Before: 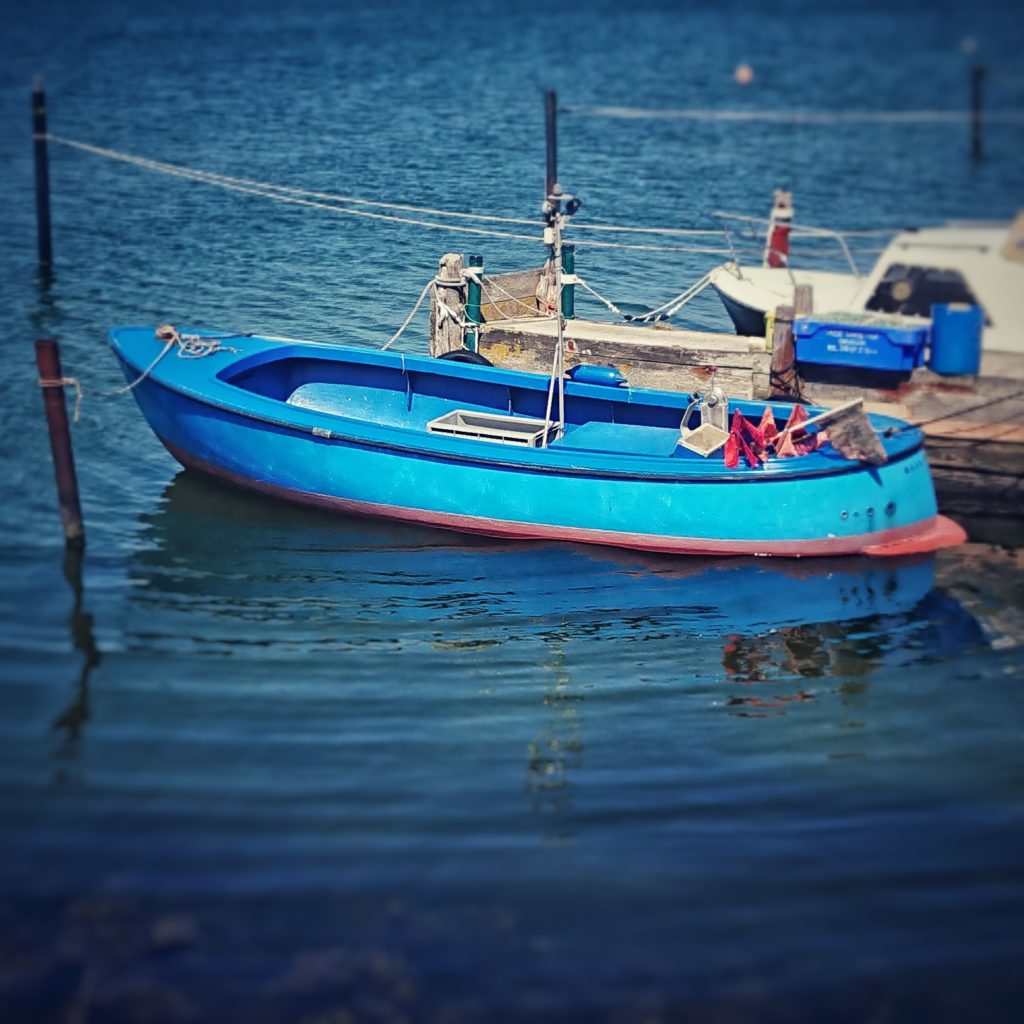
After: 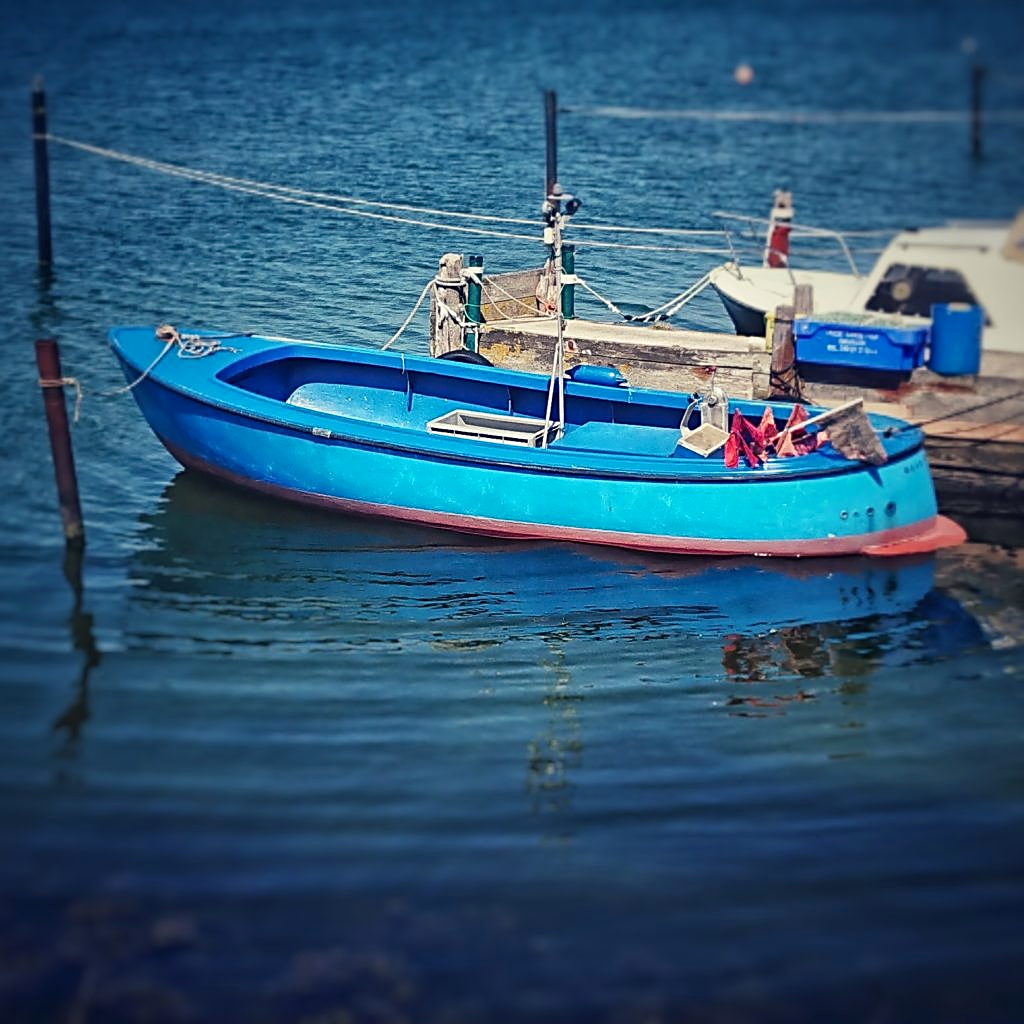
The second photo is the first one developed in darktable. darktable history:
sharpen: on, module defaults
contrast brightness saturation: contrast 0.08, saturation 0.02
